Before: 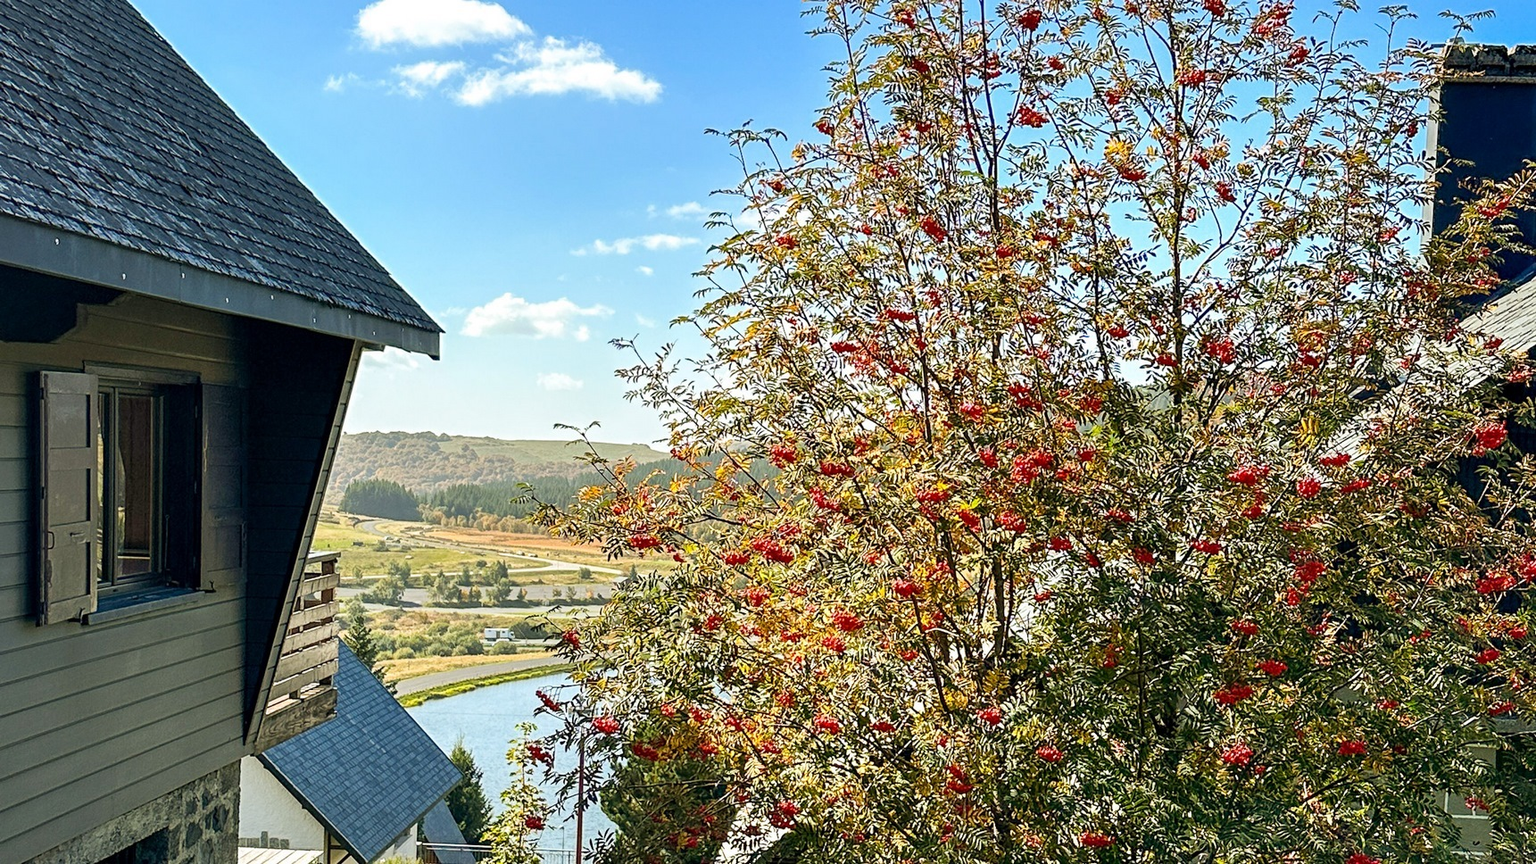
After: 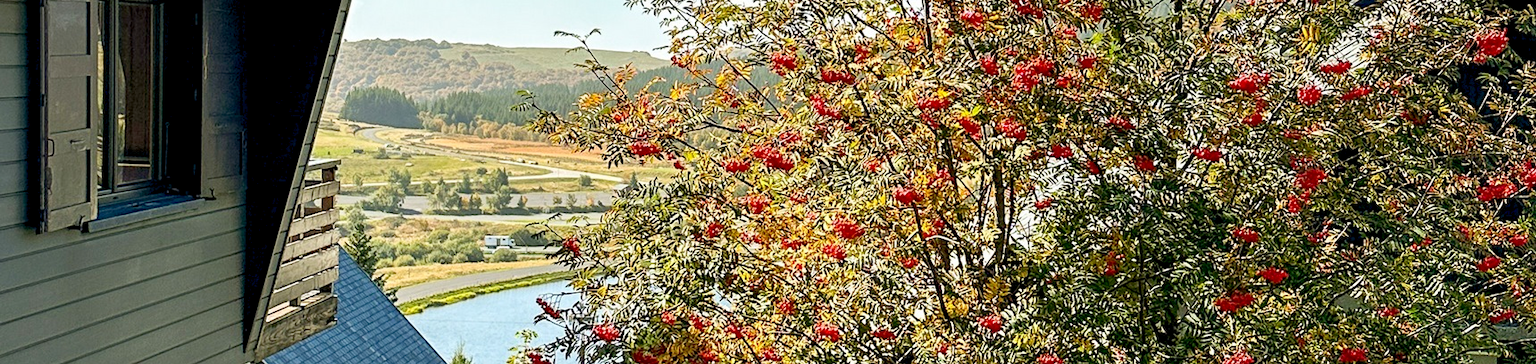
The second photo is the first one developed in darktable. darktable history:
crop: top 45.551%, bottom 12.262%
exposure: black level correction 0.005, exposure 0.001 EV, compensate highlight preservation false
levels: levels [0, 0.478, 1]
